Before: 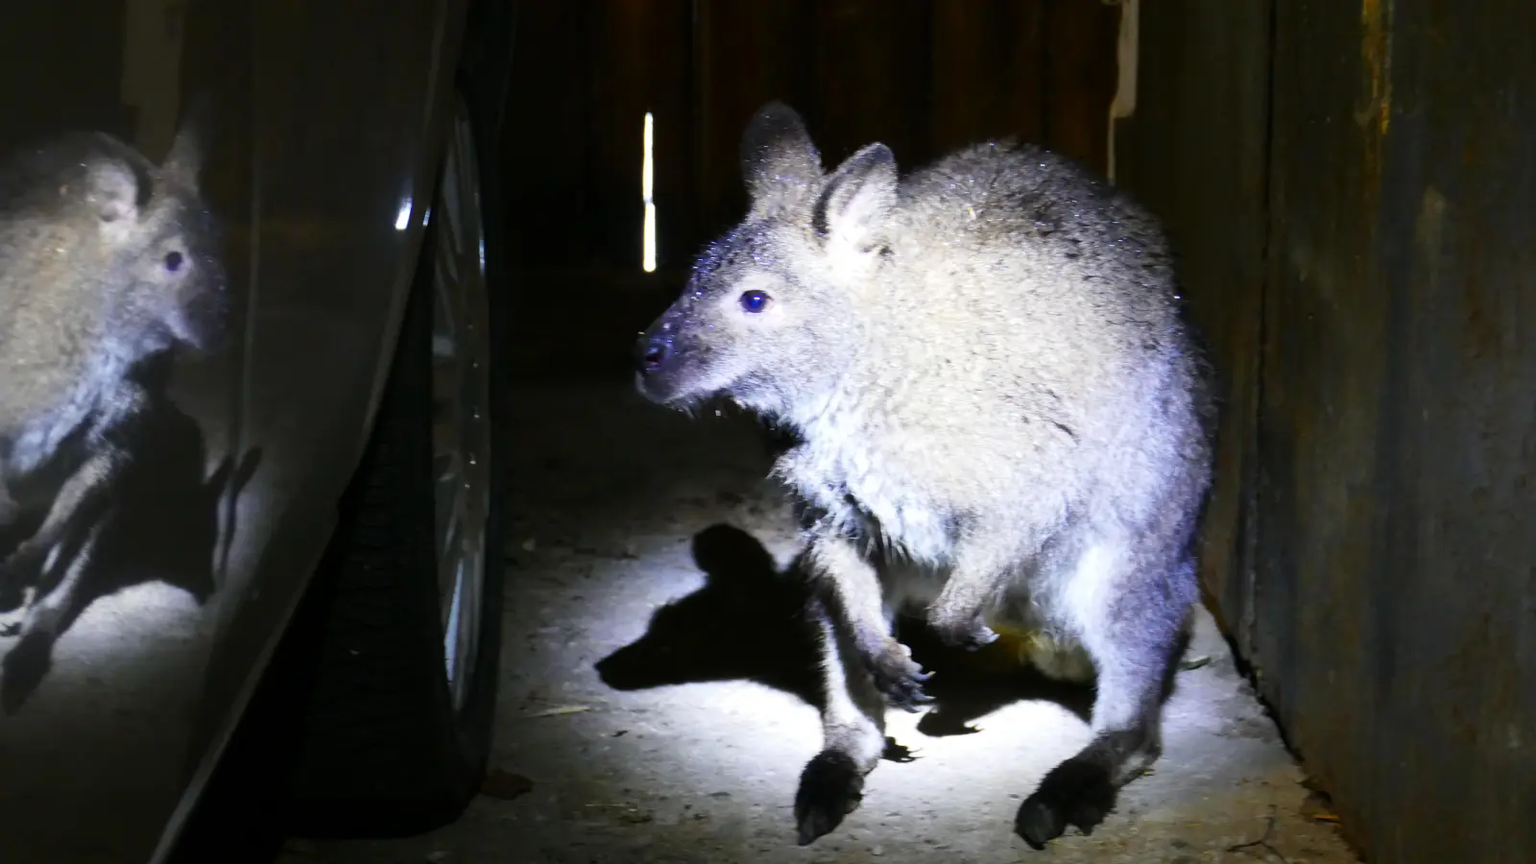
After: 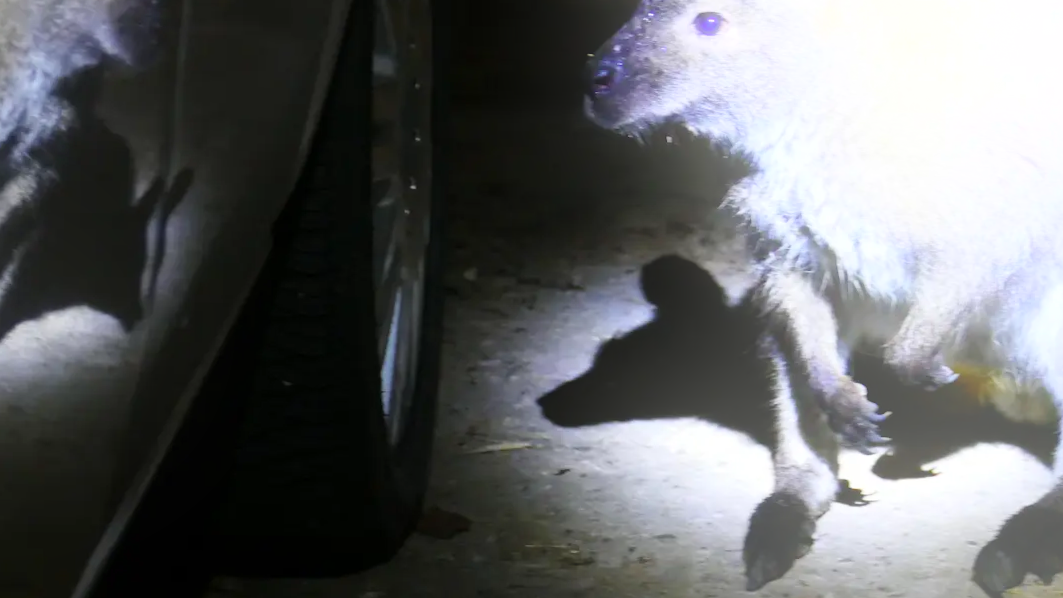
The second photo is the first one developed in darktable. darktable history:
bloom: threshold 82.5%, strength 16.25%
crop and rotate: angle -0.82°, left 3.85%, top 31.828%, right 27.992%
